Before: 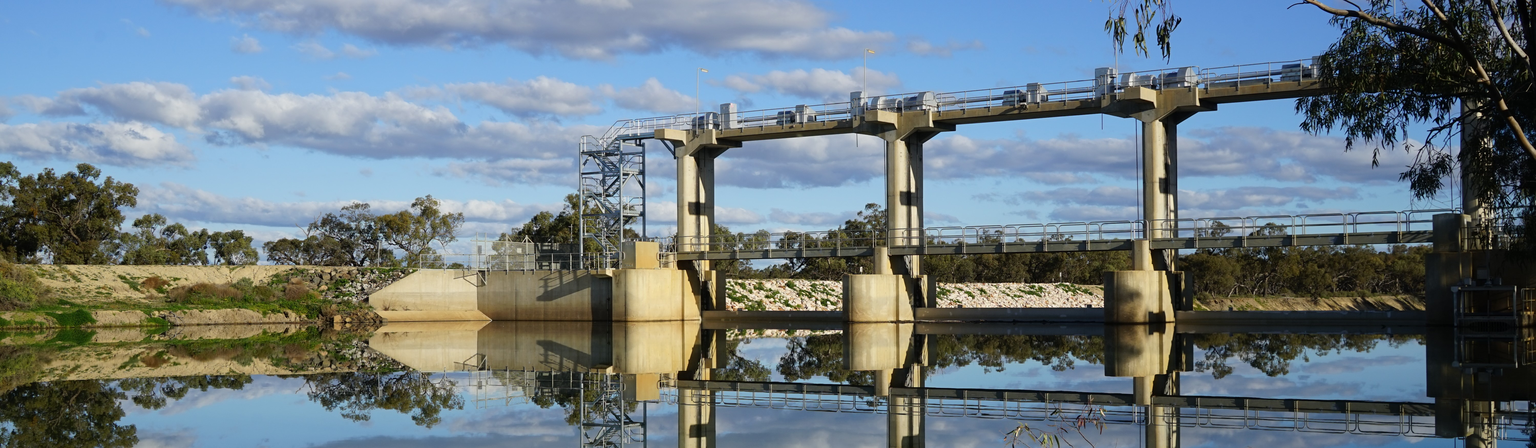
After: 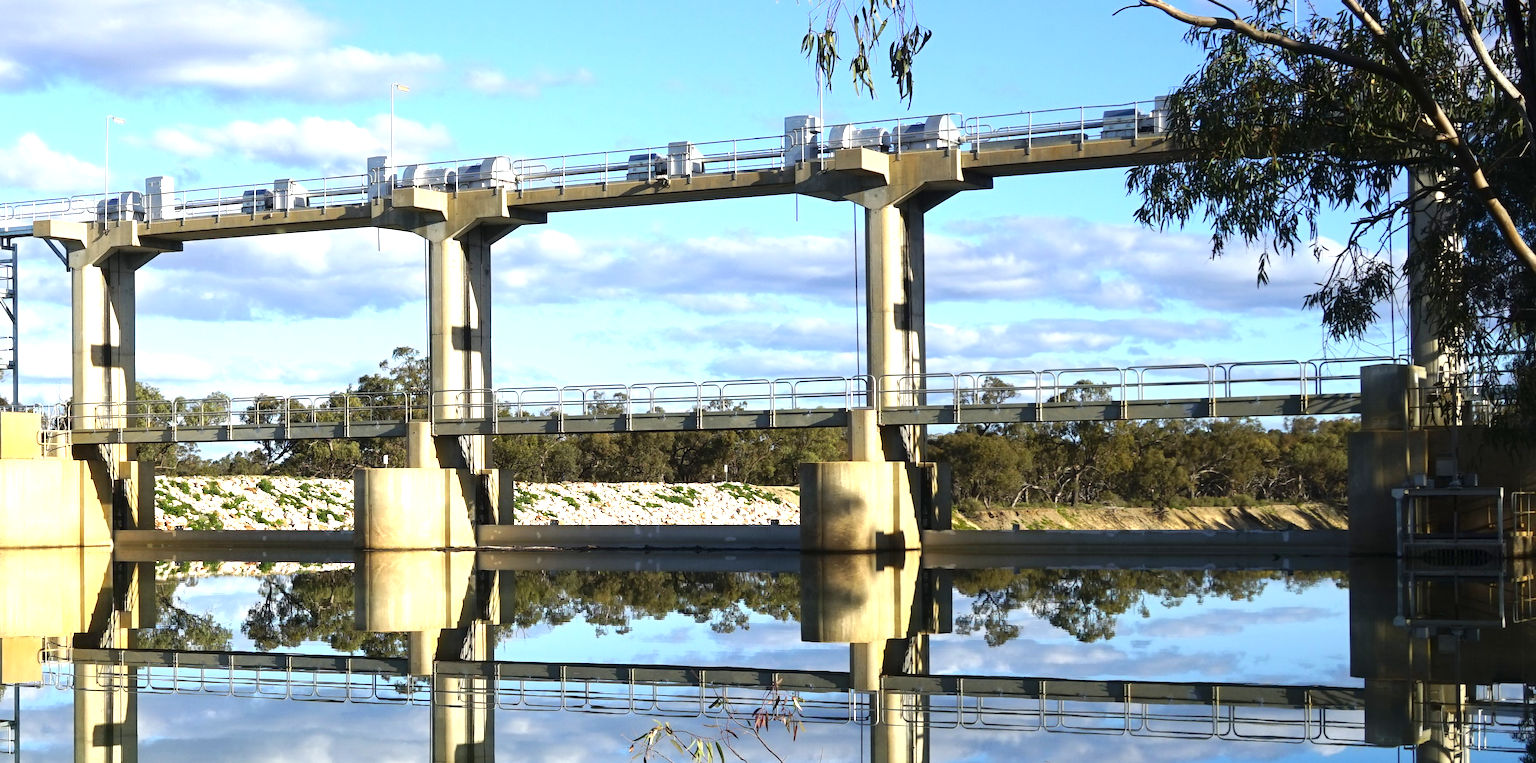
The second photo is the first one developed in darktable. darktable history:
crop: left 41.352%
exposure: black level correction 0, exposure 1.199 EV, compensate highlight preservation false
